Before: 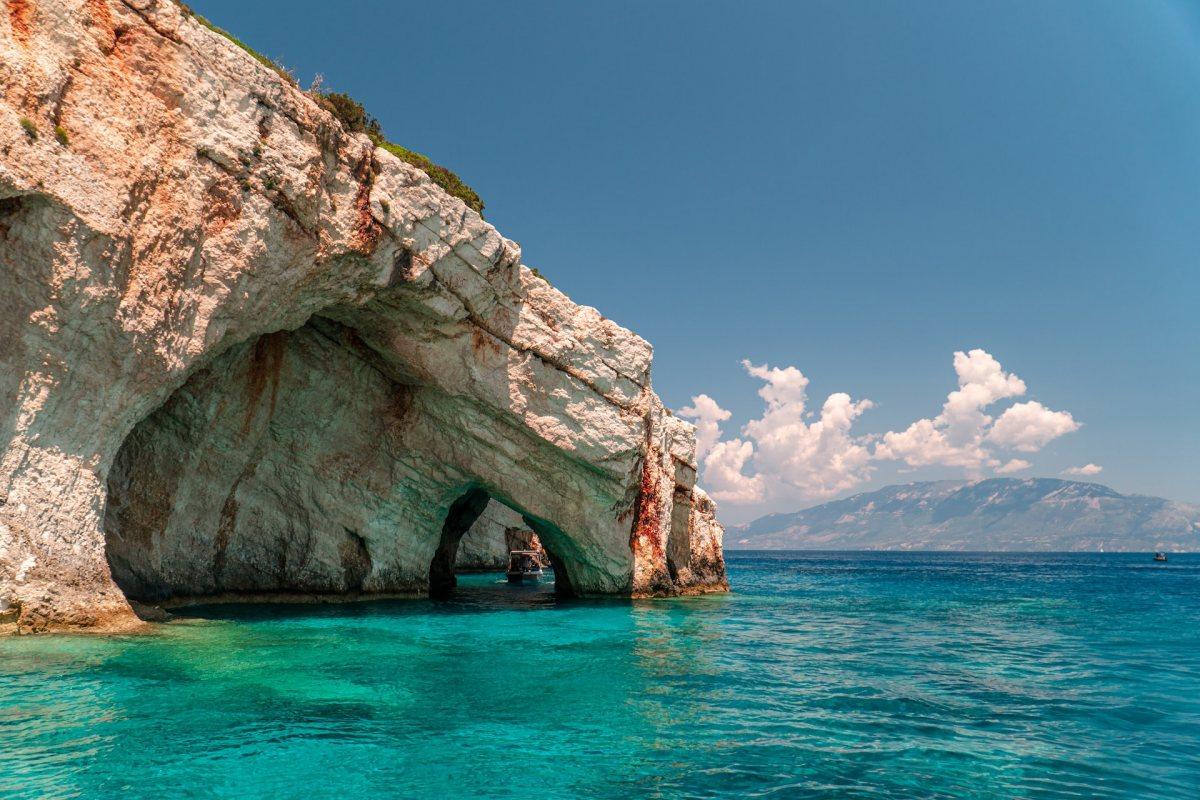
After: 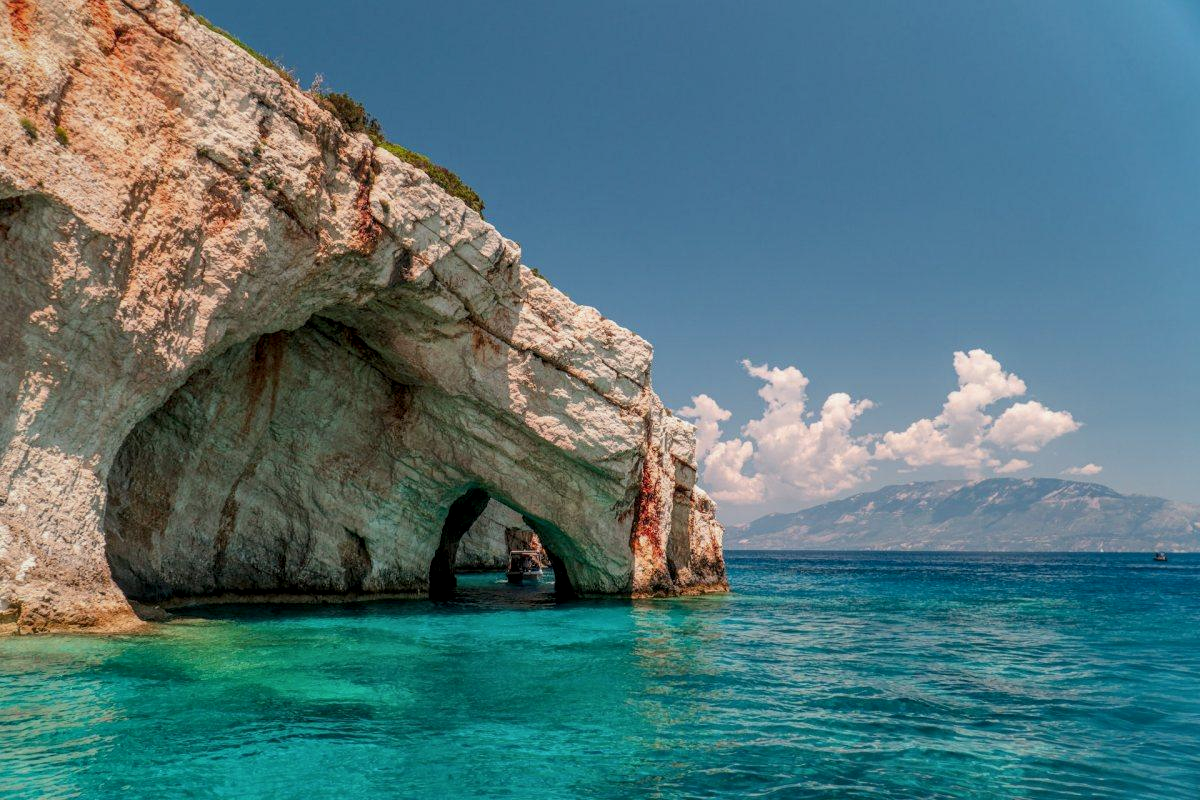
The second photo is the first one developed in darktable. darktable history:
shadows and highlights: shadows 40.03, highlights -59.86
local contrast: on, module defaults
exposure: exposure -0.176 EV, compensate highlight preservation false
